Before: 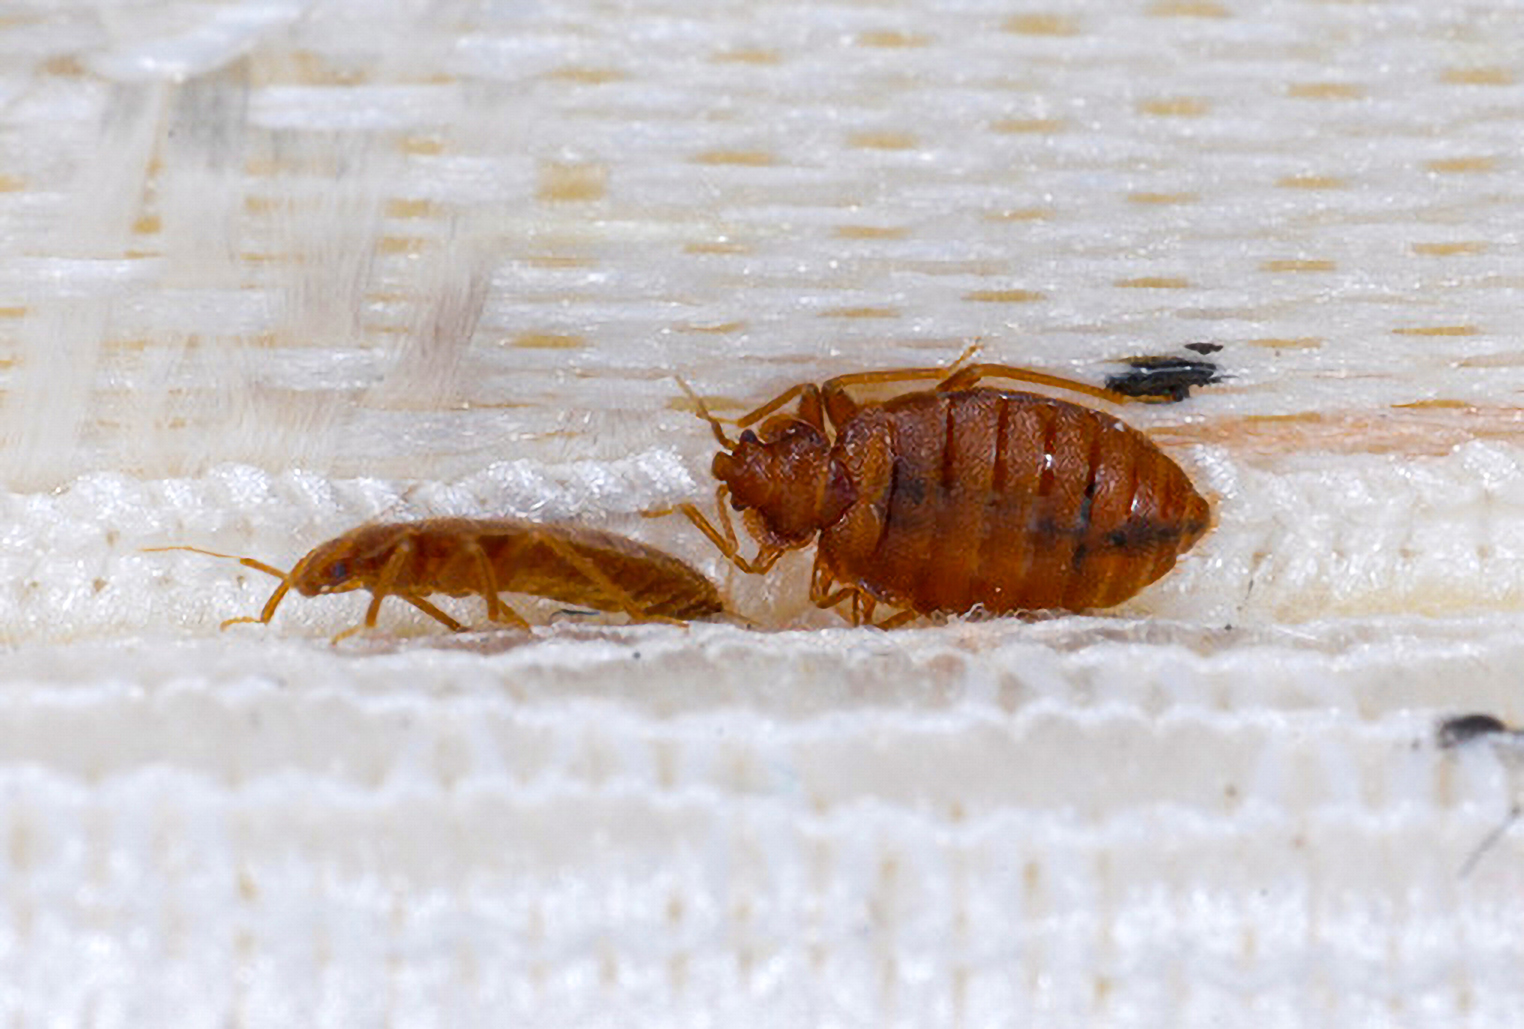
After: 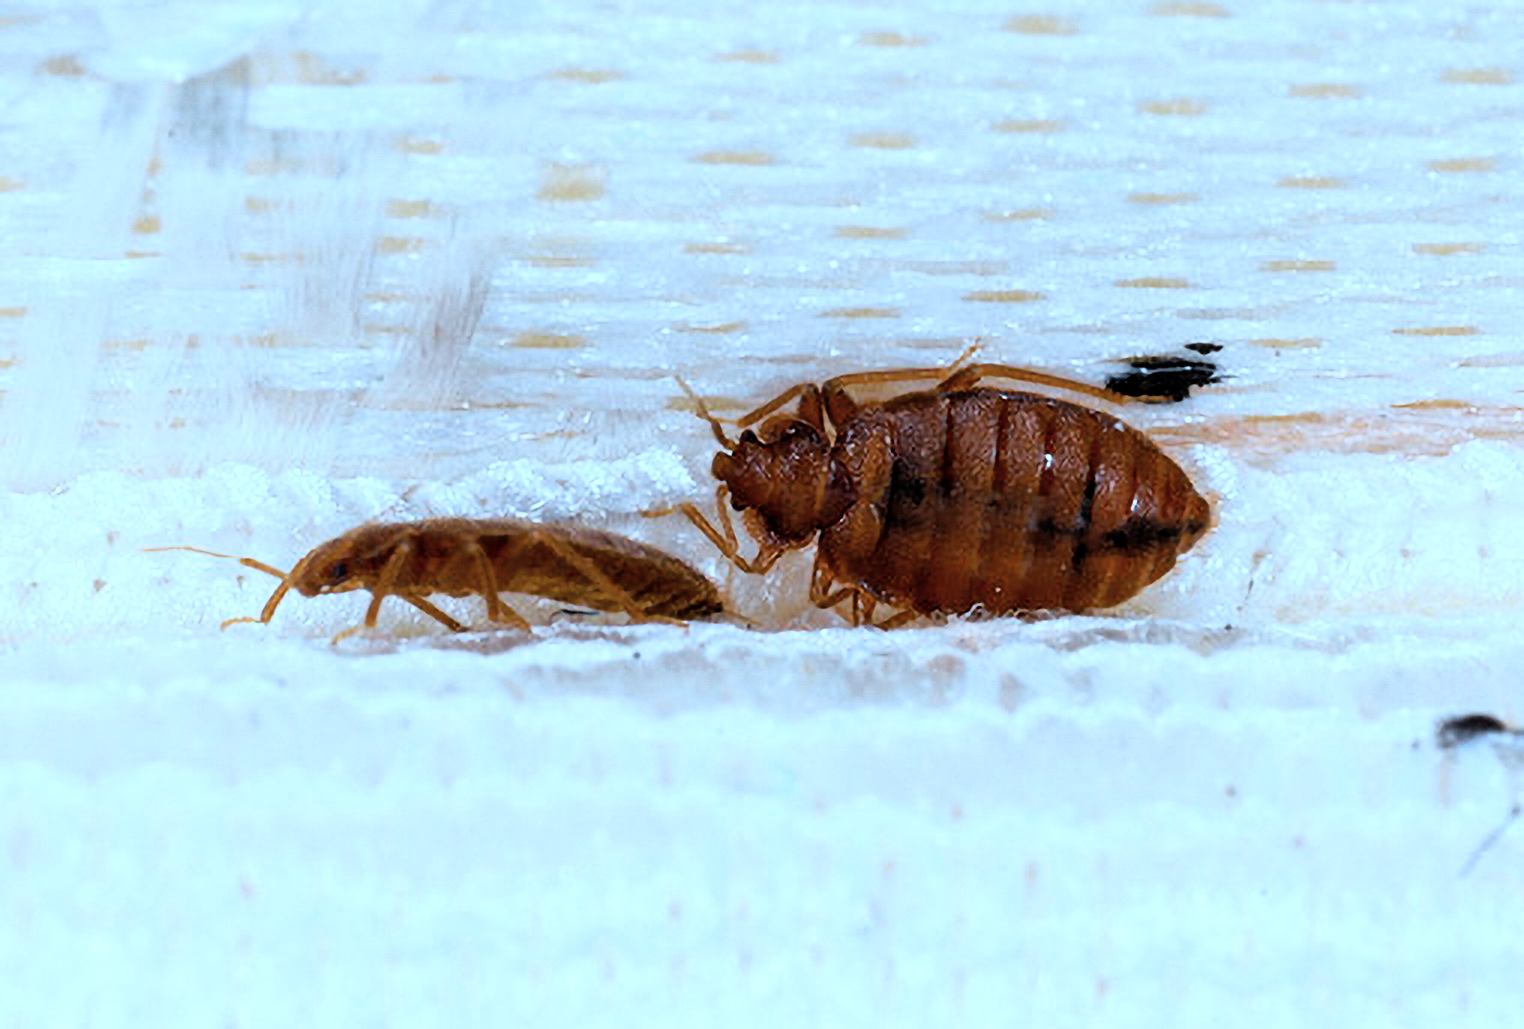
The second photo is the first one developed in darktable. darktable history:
filmic rgb: black relative exposure -3.64 EV, white relative exposure 2.44 EV, hardness 3.29
color correction: highlights a* -9.35, highlights b* -23.15
